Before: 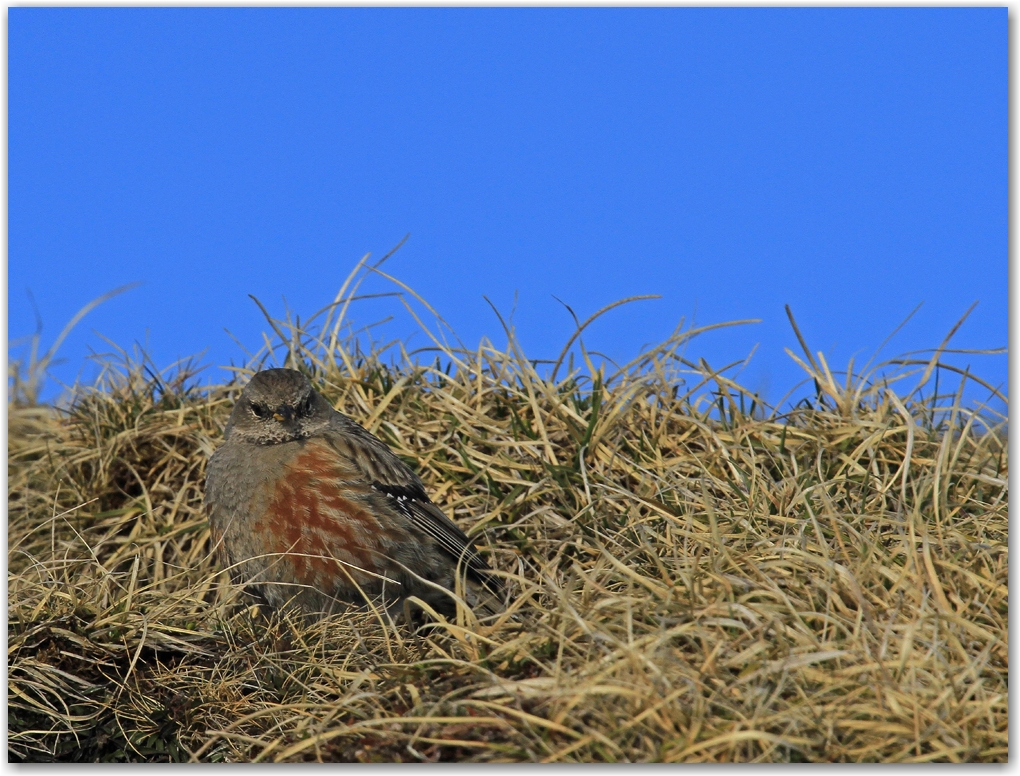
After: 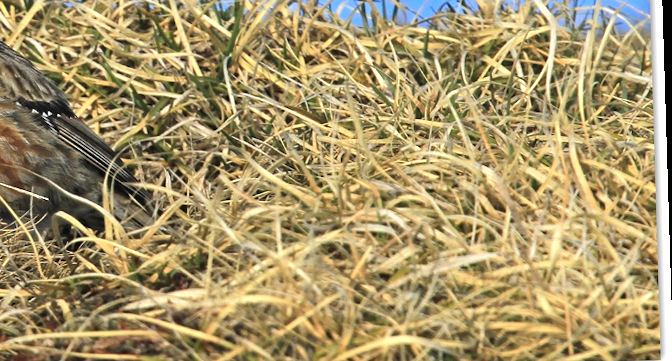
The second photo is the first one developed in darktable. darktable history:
crop and rotate: left 35.509%, top 50.238%, bottom 4.934%
rotate and perspective: rotation -1.75°, automatic cropping off
exposure: black level correction 0, exposure 1 EV, compensate highlight preservation false
